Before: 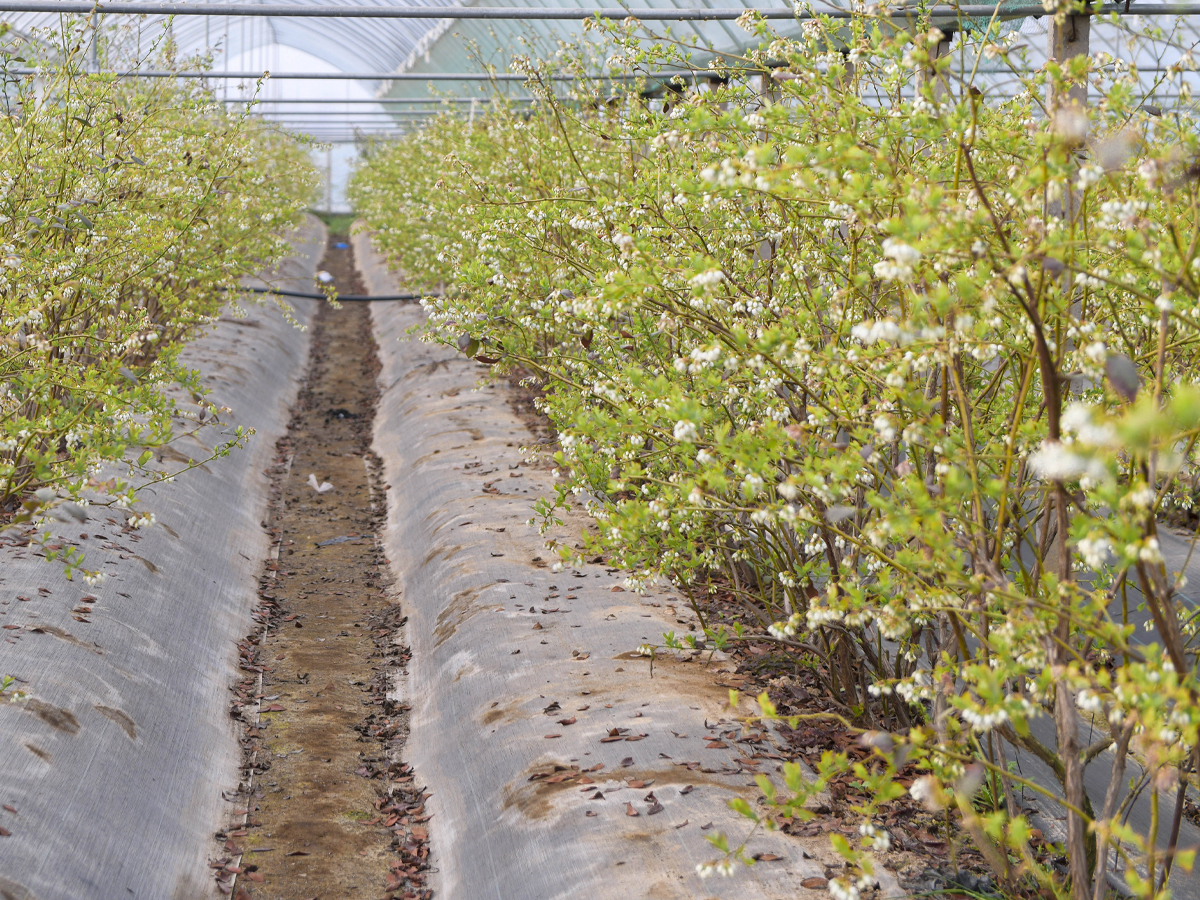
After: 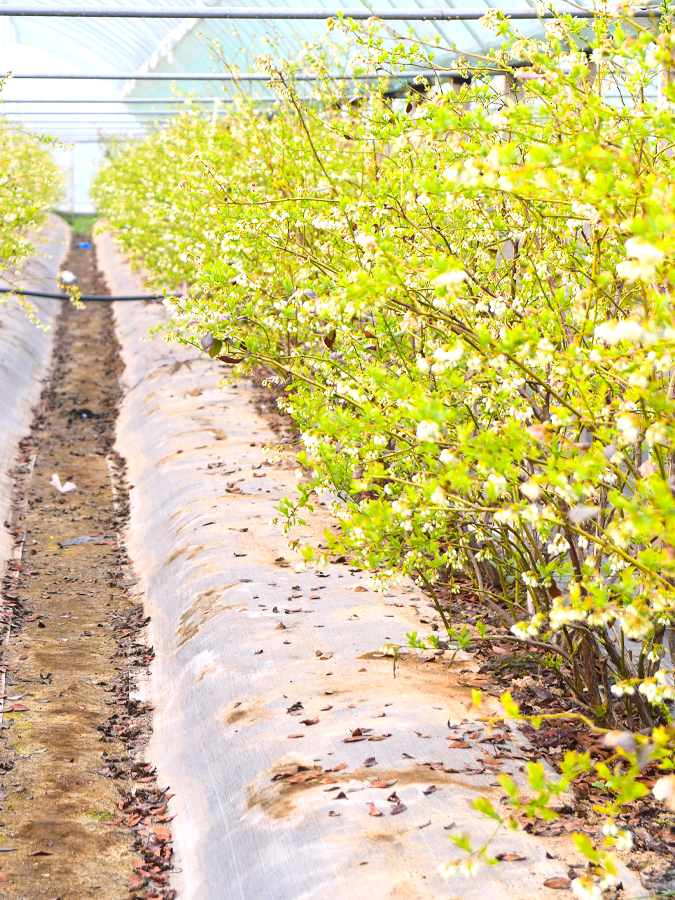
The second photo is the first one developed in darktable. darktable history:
exposure: black level correction 0, exposure 0.68 EV, compensate exposure bias true, compensate highlight preservation false
color balance rgb: perceptual saturation grading › global saturation 8.89%, saturation formula JzAzBz (2021)
crop: left 21.496%, right 22.254%
contrast brightness saturation: contrast 0.23, brightness 0.1, saturation 0.29
